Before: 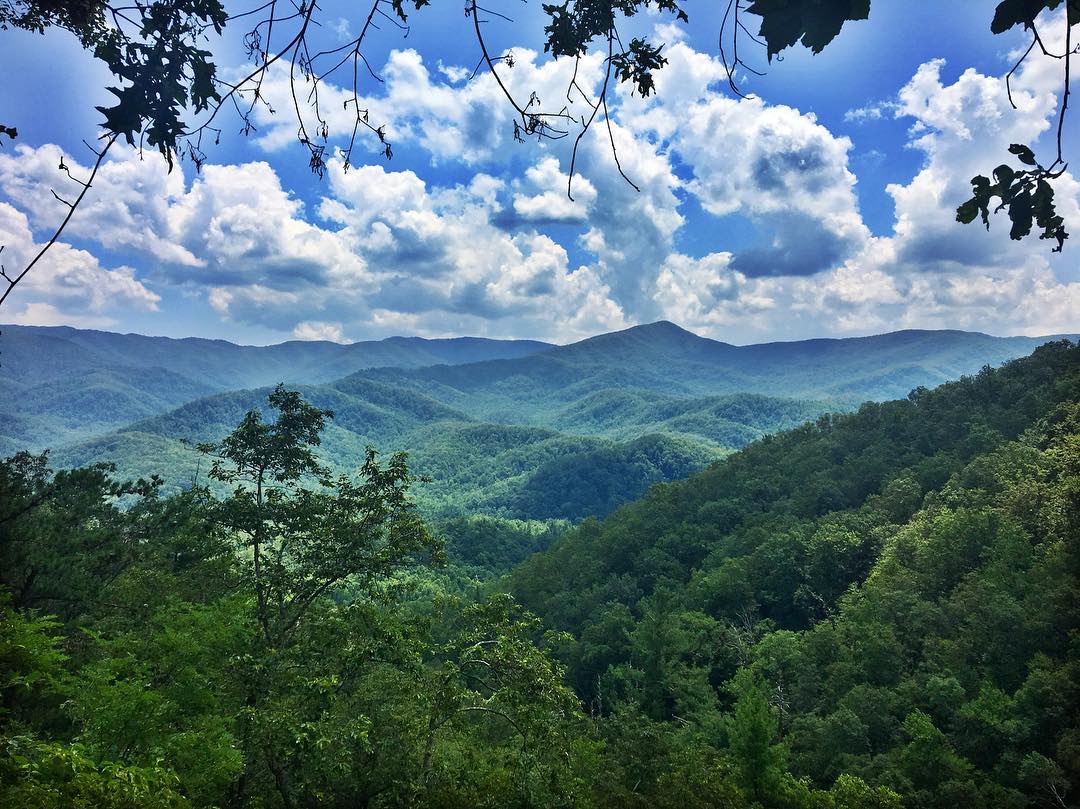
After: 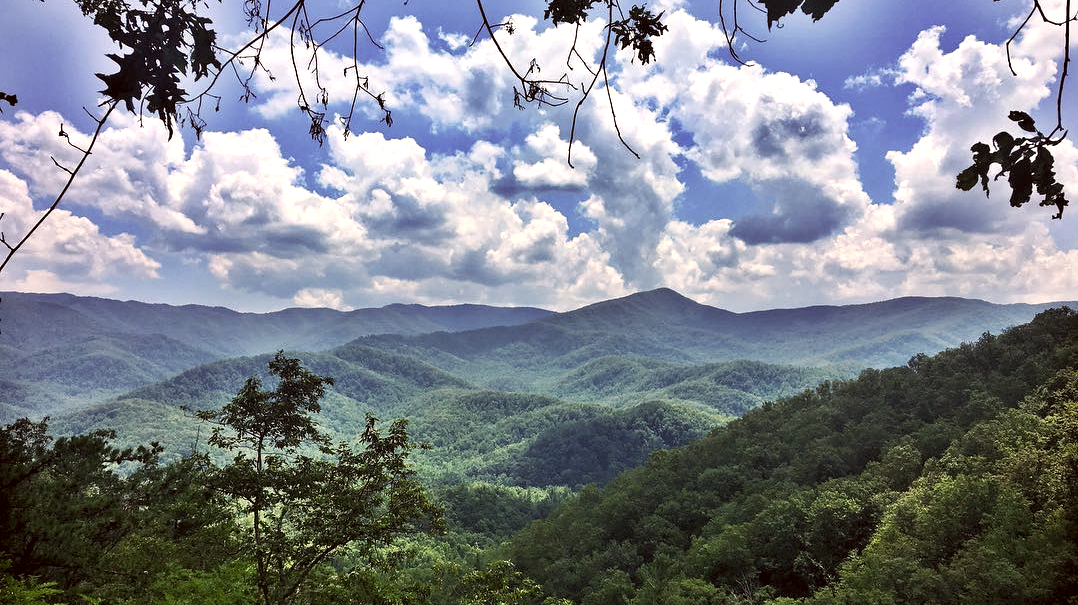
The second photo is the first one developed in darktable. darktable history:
levels: levels [0.062, 0.494, 0.925]
color correction: highlights a* 6.2, highlights b* 7.99, shadows a* 5.88, shadows b* 6.99, saturation 0.883
crop: top 4.124%, bottom 21.019%
